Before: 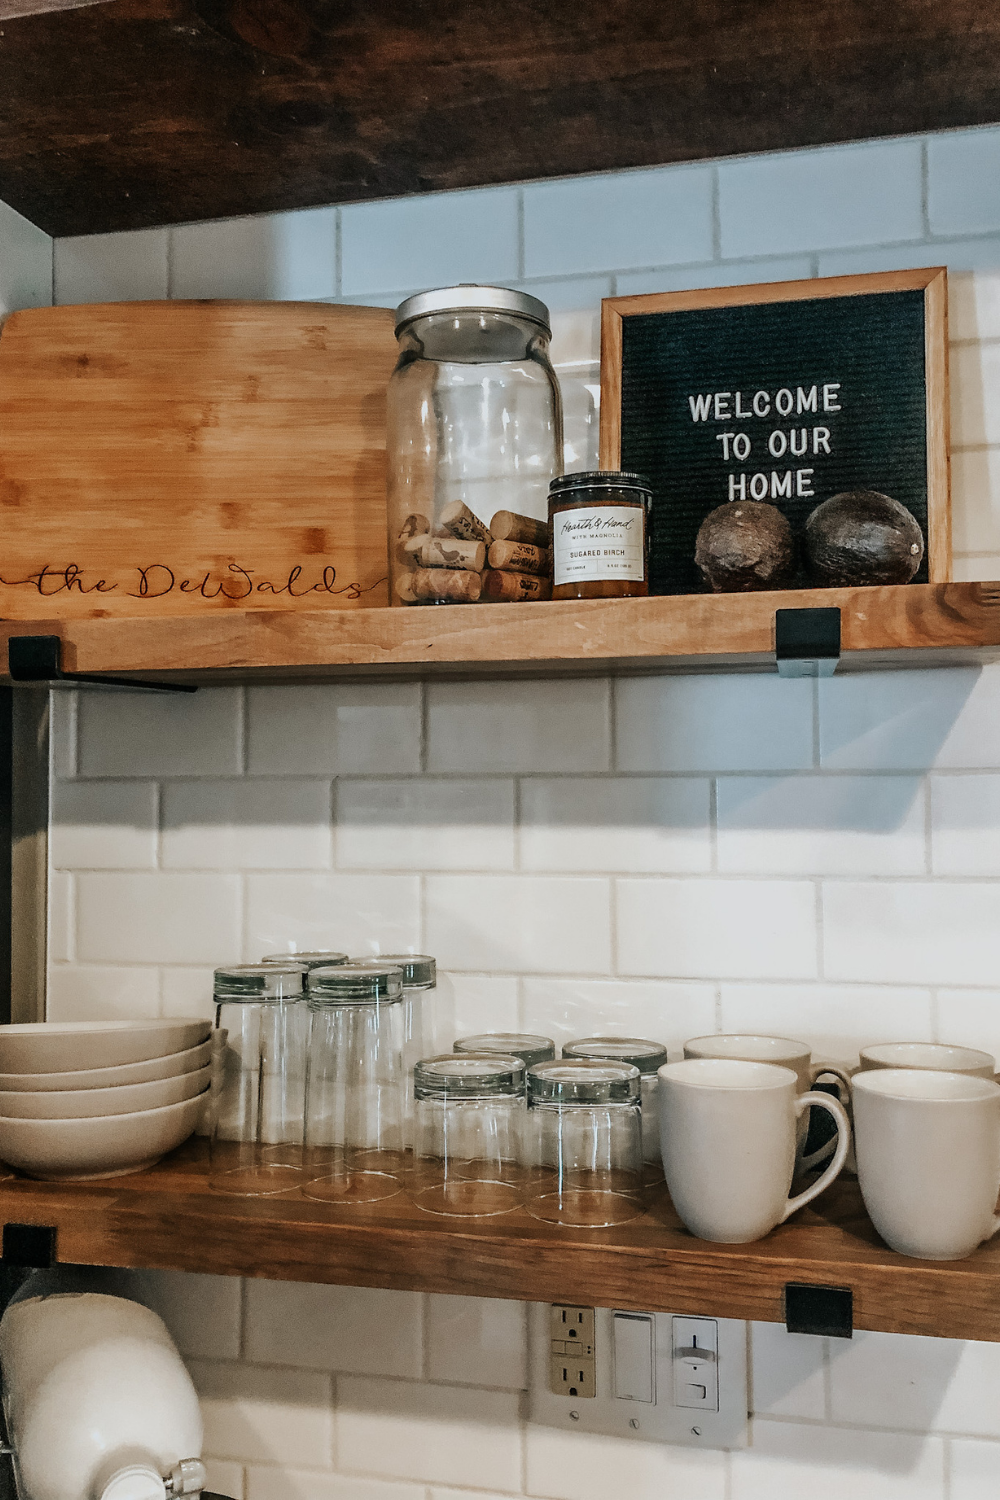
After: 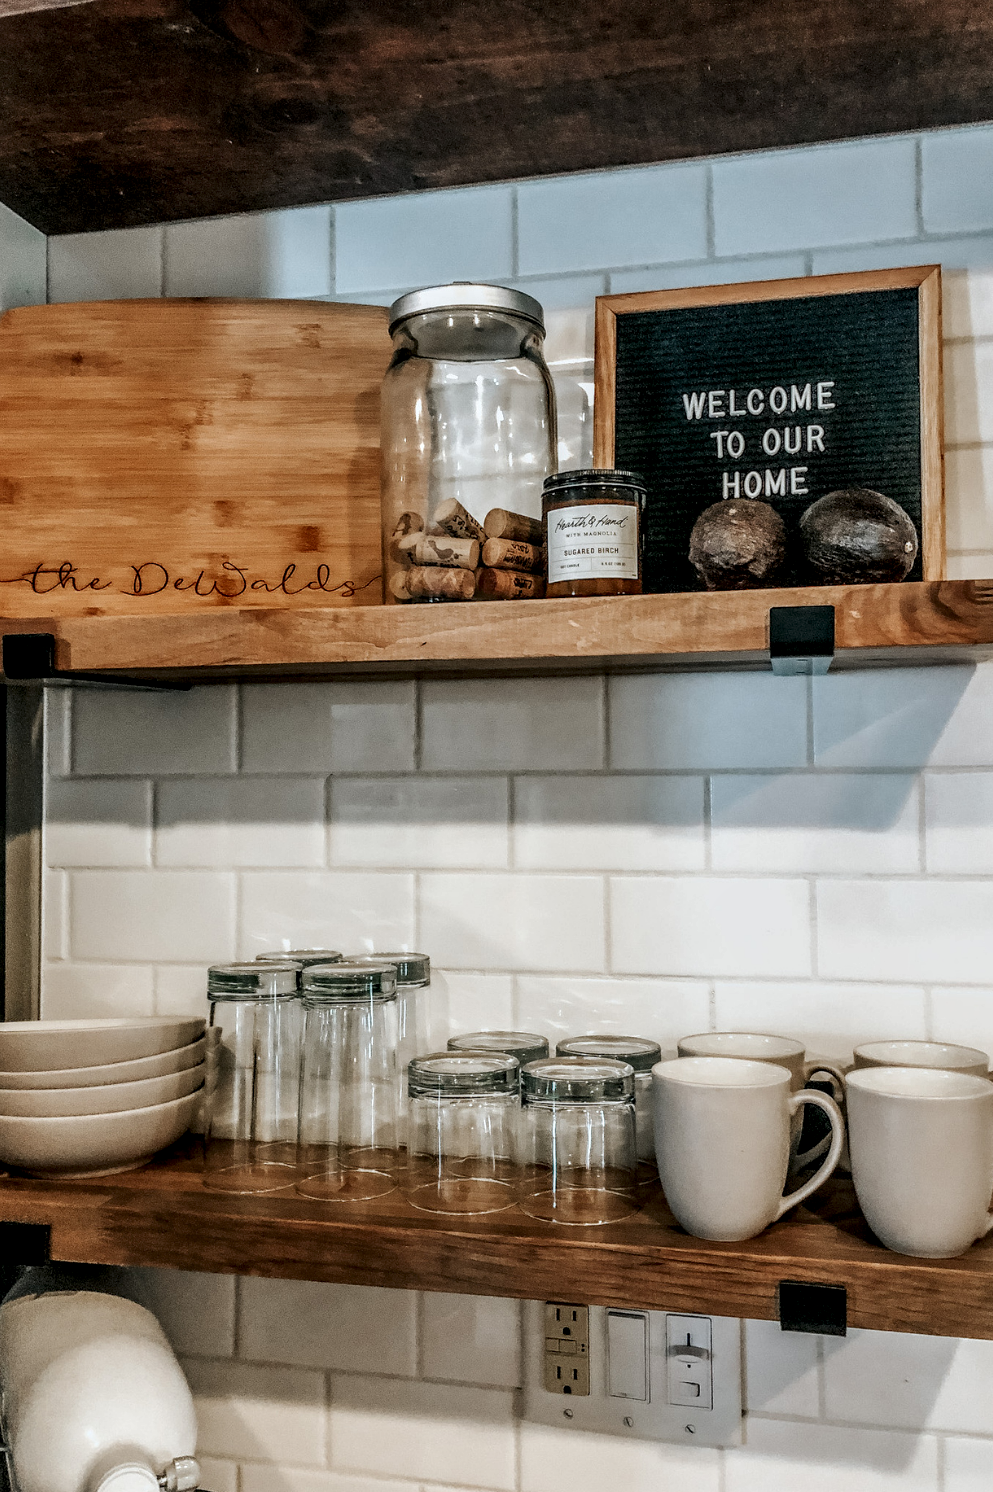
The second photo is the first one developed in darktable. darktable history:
crop and rotate: left 0.614%, top 0.179%, bottom 0.309%
local contrast: detail 150%
